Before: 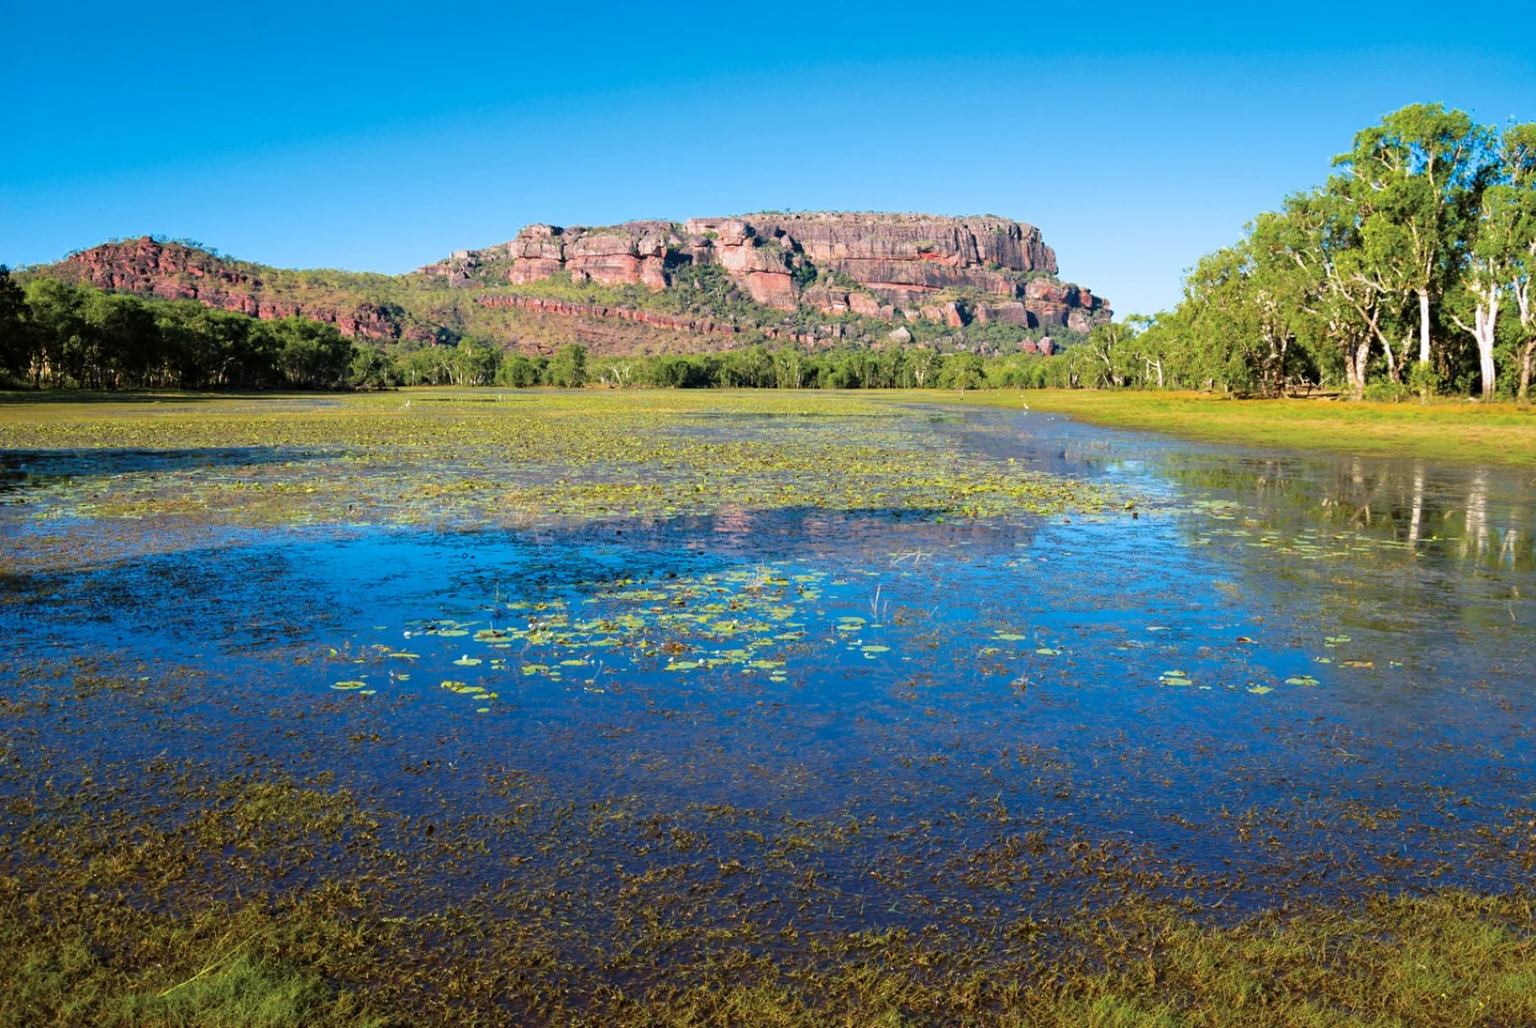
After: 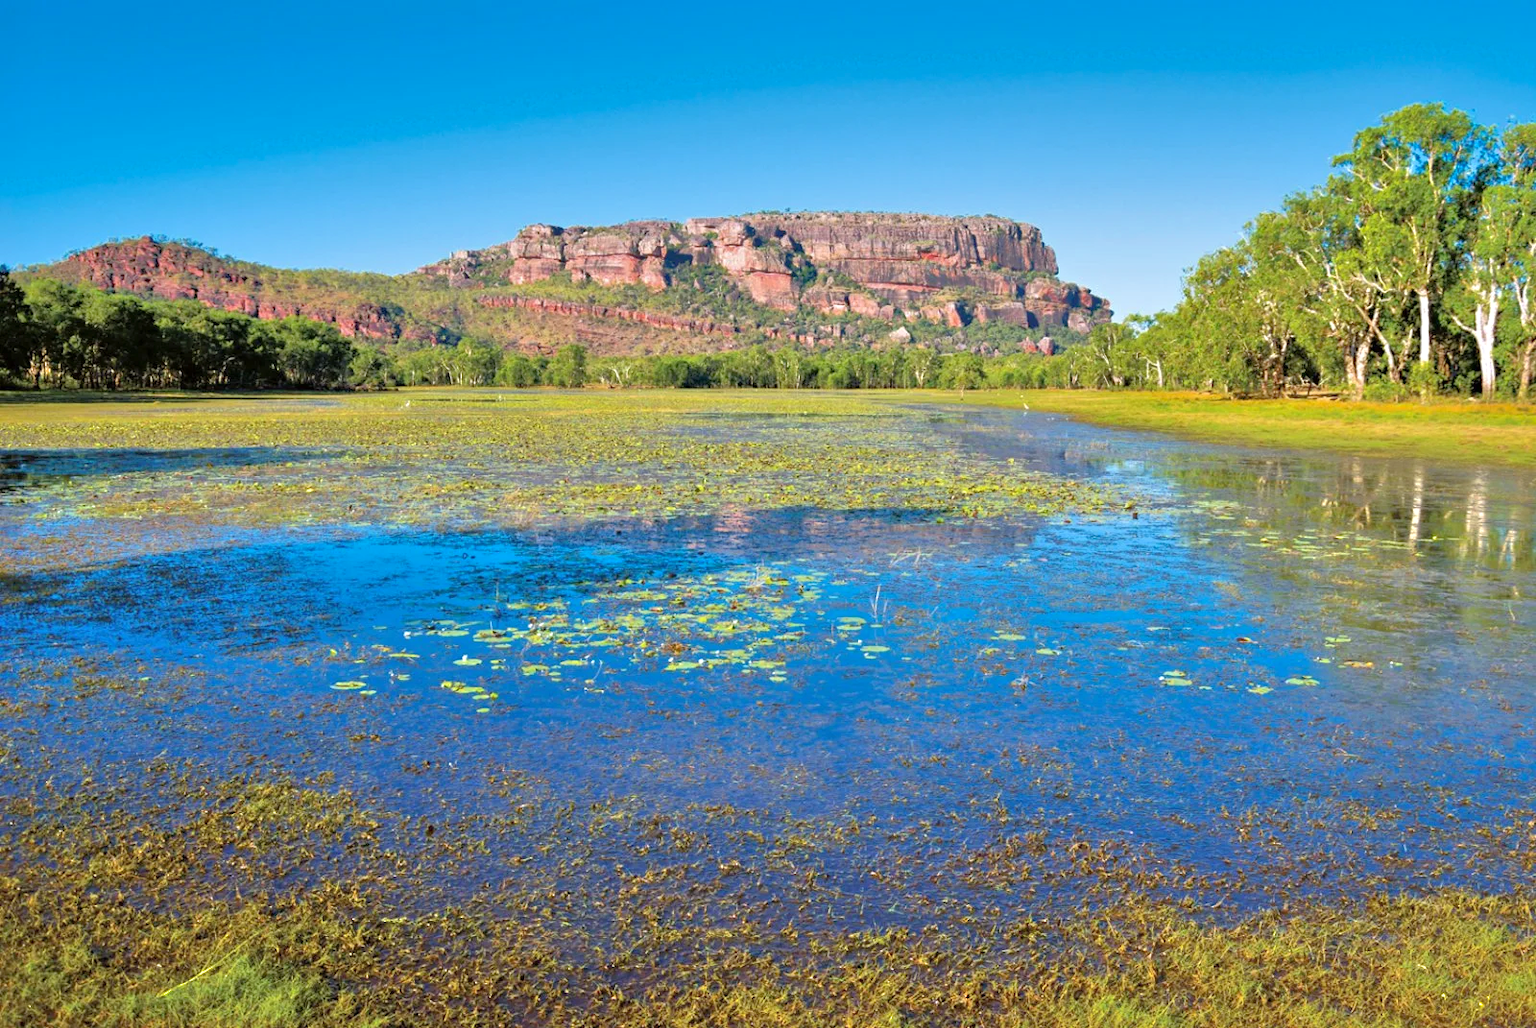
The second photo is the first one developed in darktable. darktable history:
shadows and highlights: on, module defaults
tone equalizer: -7 EV 0.15 EV, -6 EV 0.6 EV, -5 EV 1.15 EV, -4 EV 1.33 EV, -3 EV 1.15 EV, -2 EV 0.6 EV, -1 EV 0.15 EV, mask exposure compensation -0.5 EV
